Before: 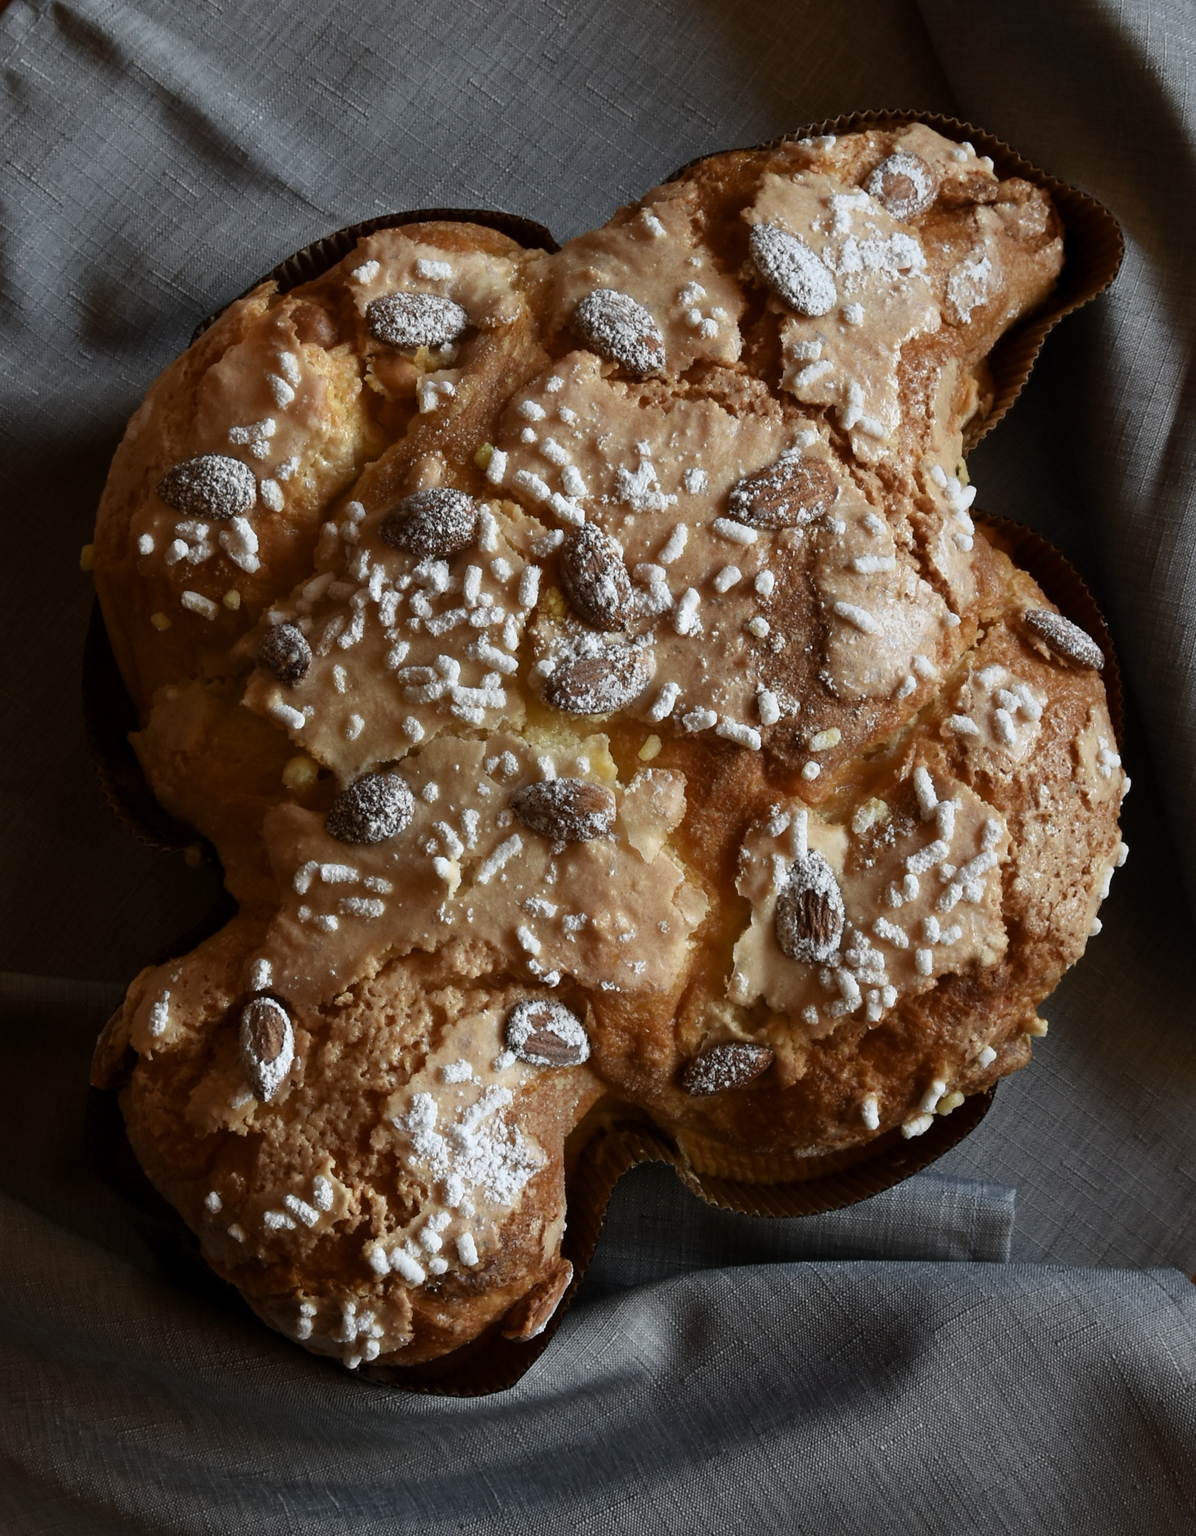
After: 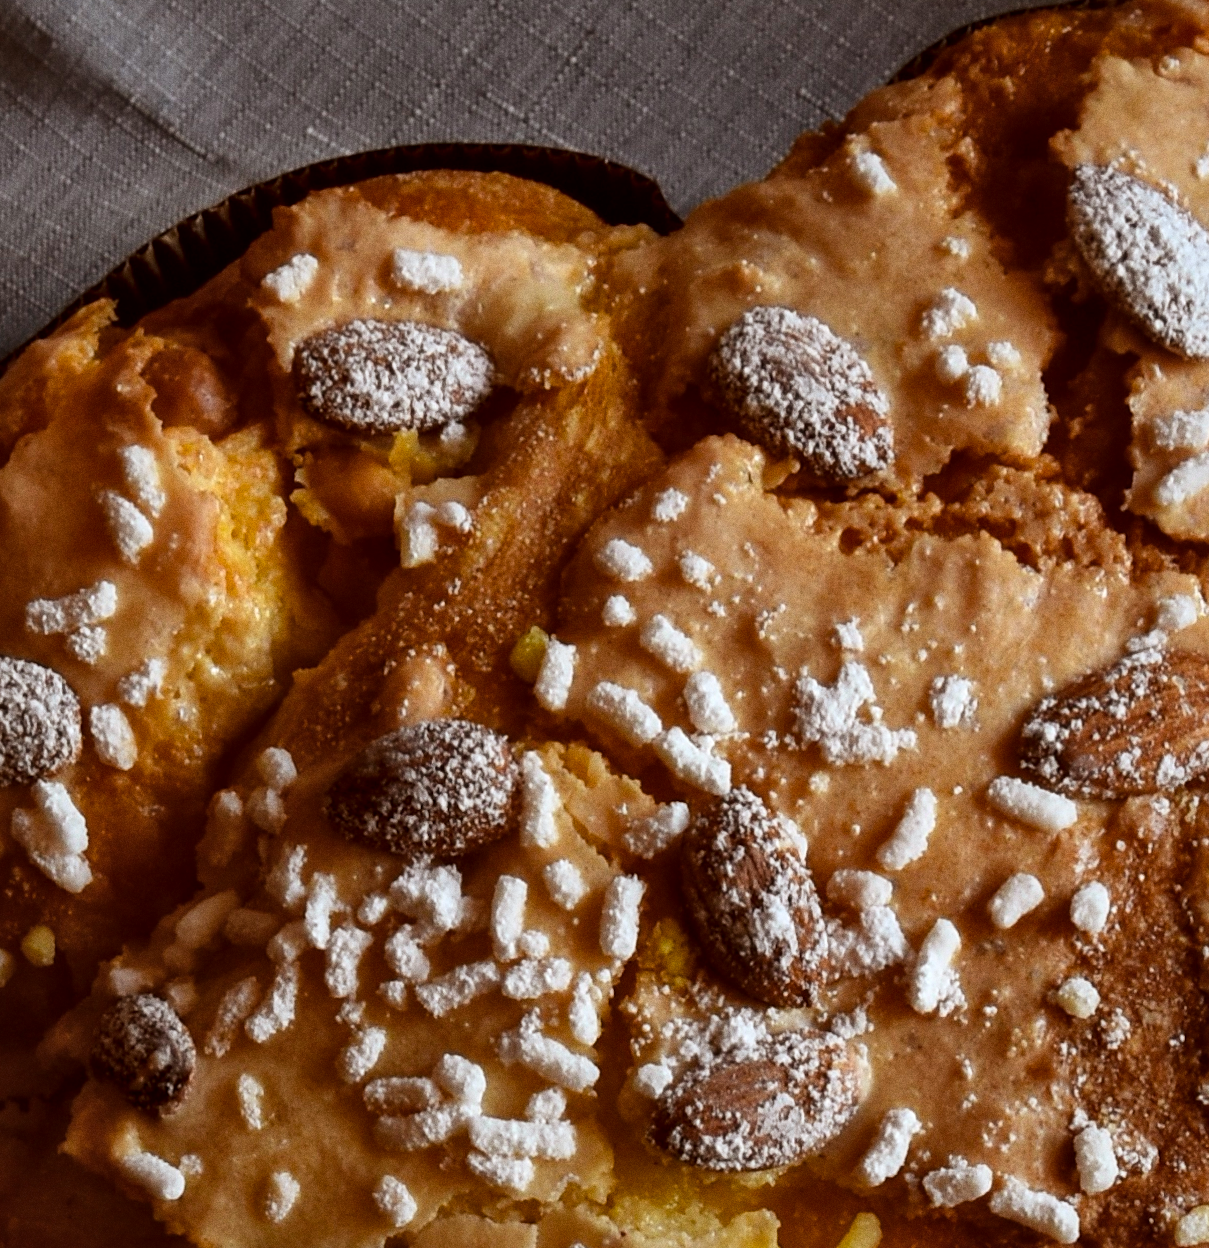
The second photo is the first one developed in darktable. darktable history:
rotate and perspective: rotation 0.074°, lens shift (vertical) 0.096, lens shift (horizontal) -0.041, crop left 0.043, crop right 0.952, crop top 0.024, crop bottom 0.979
rgb levels: mode RGB, independent channels, levels [[0, 0.5, 1], [0, 0.521, 1], [0, 0.536, 1]]
local contrast: mode bilateral grid, contrast 20, coarseness 50, detail 130%, midtone range 0.2
color zones: curves: ch1 [(0, 0.469) (0.001, 0.469) (0.12, 0.446) (0.248, 0.469) (0.5, 0.5) (0.748, 0.5) (0.999, 0.469) (1, 0.469)]
color balance rgb: perceptual saturation grading › global saturation 20%, global vibrance 20%
tone equalizer: on, module defaults
grain: coarseness 0.09 ISO
crop: left 15.306%, top 9.065%, right 30.789%, bottom 48.638%
